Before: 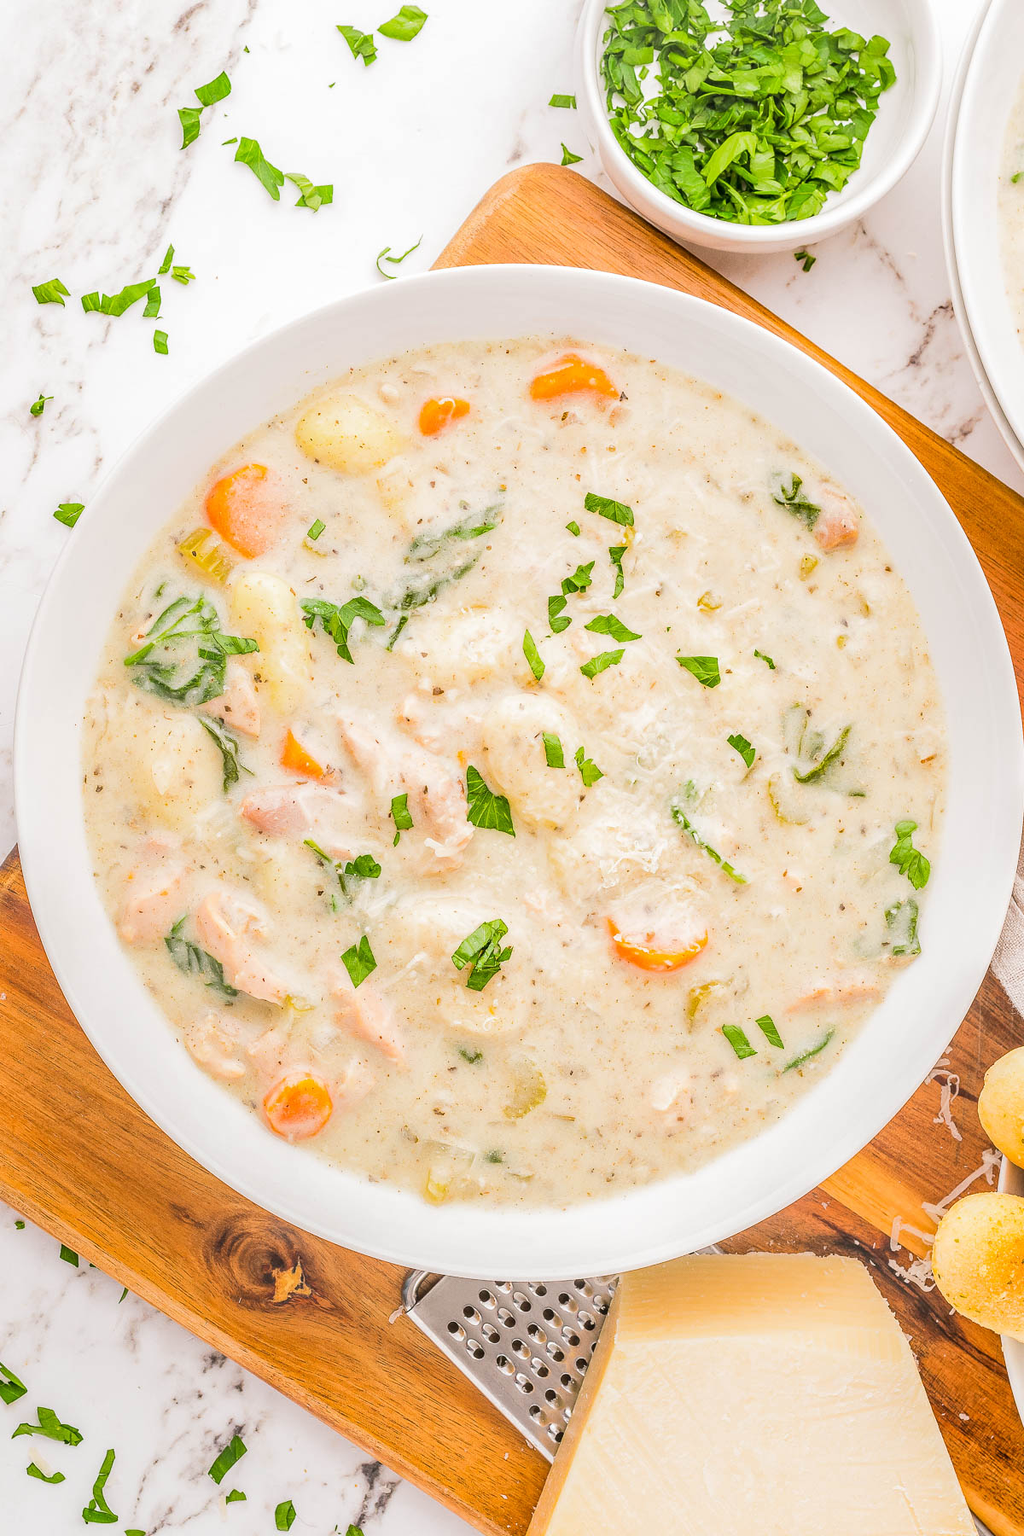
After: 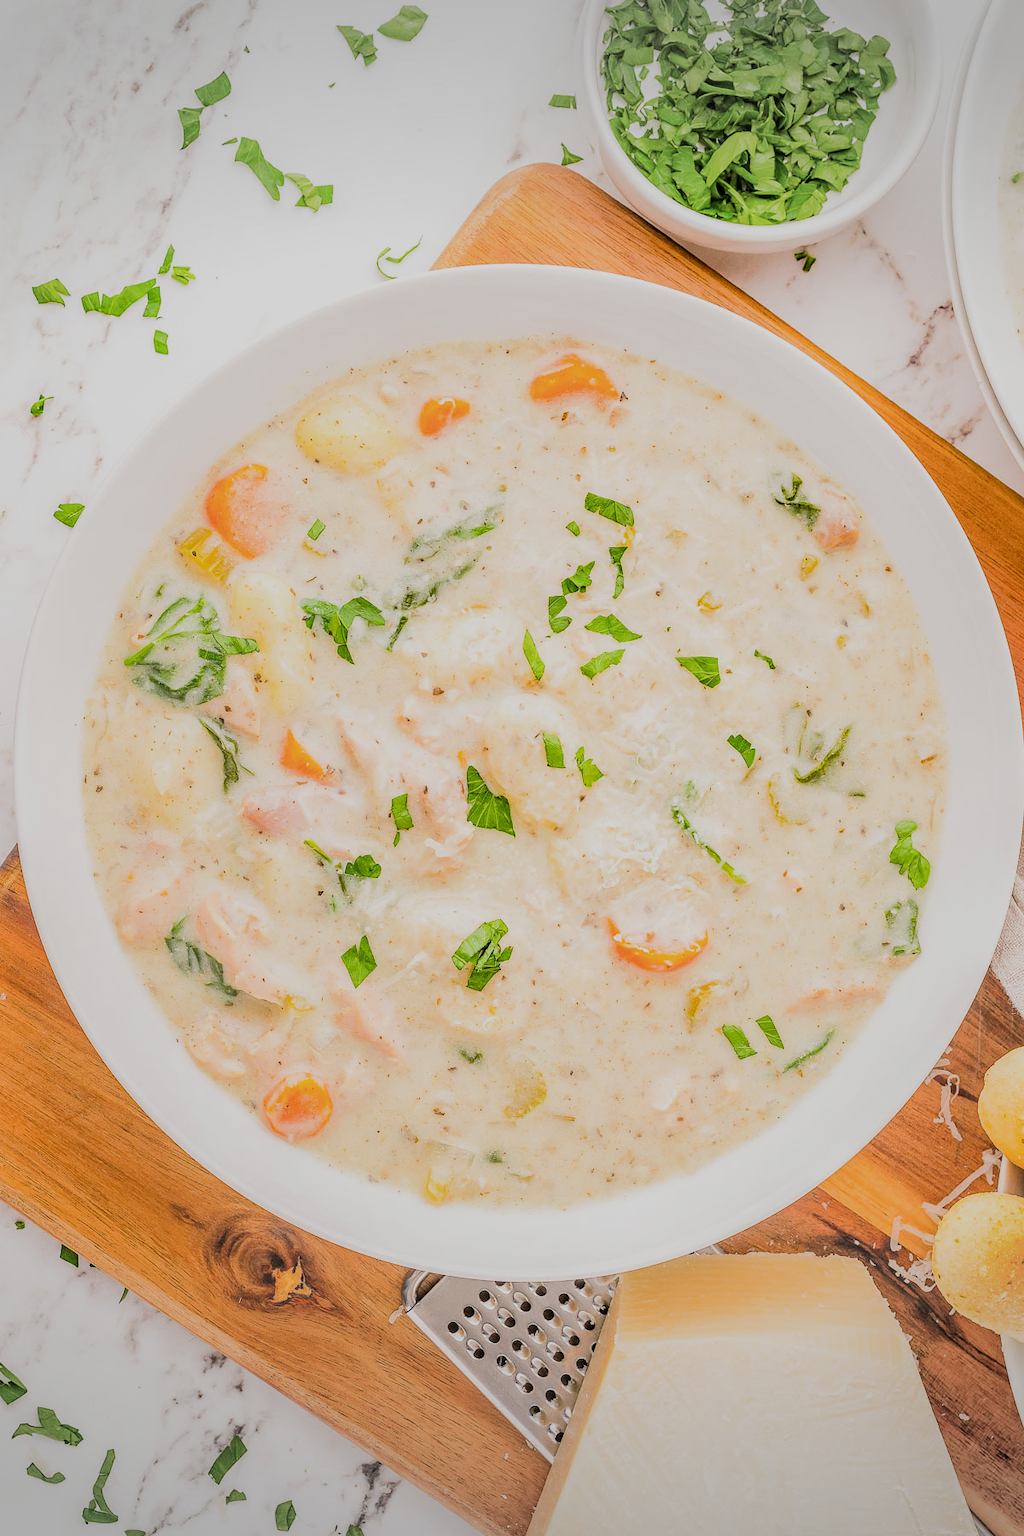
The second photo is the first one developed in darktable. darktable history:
filmic rgb: black relative exposure -7.65 EV, white relative exposure 4.56 EV, hardness 3.61
vignetting: fall-off start 100%, brightness -0.282, width/height ratio 1.31
